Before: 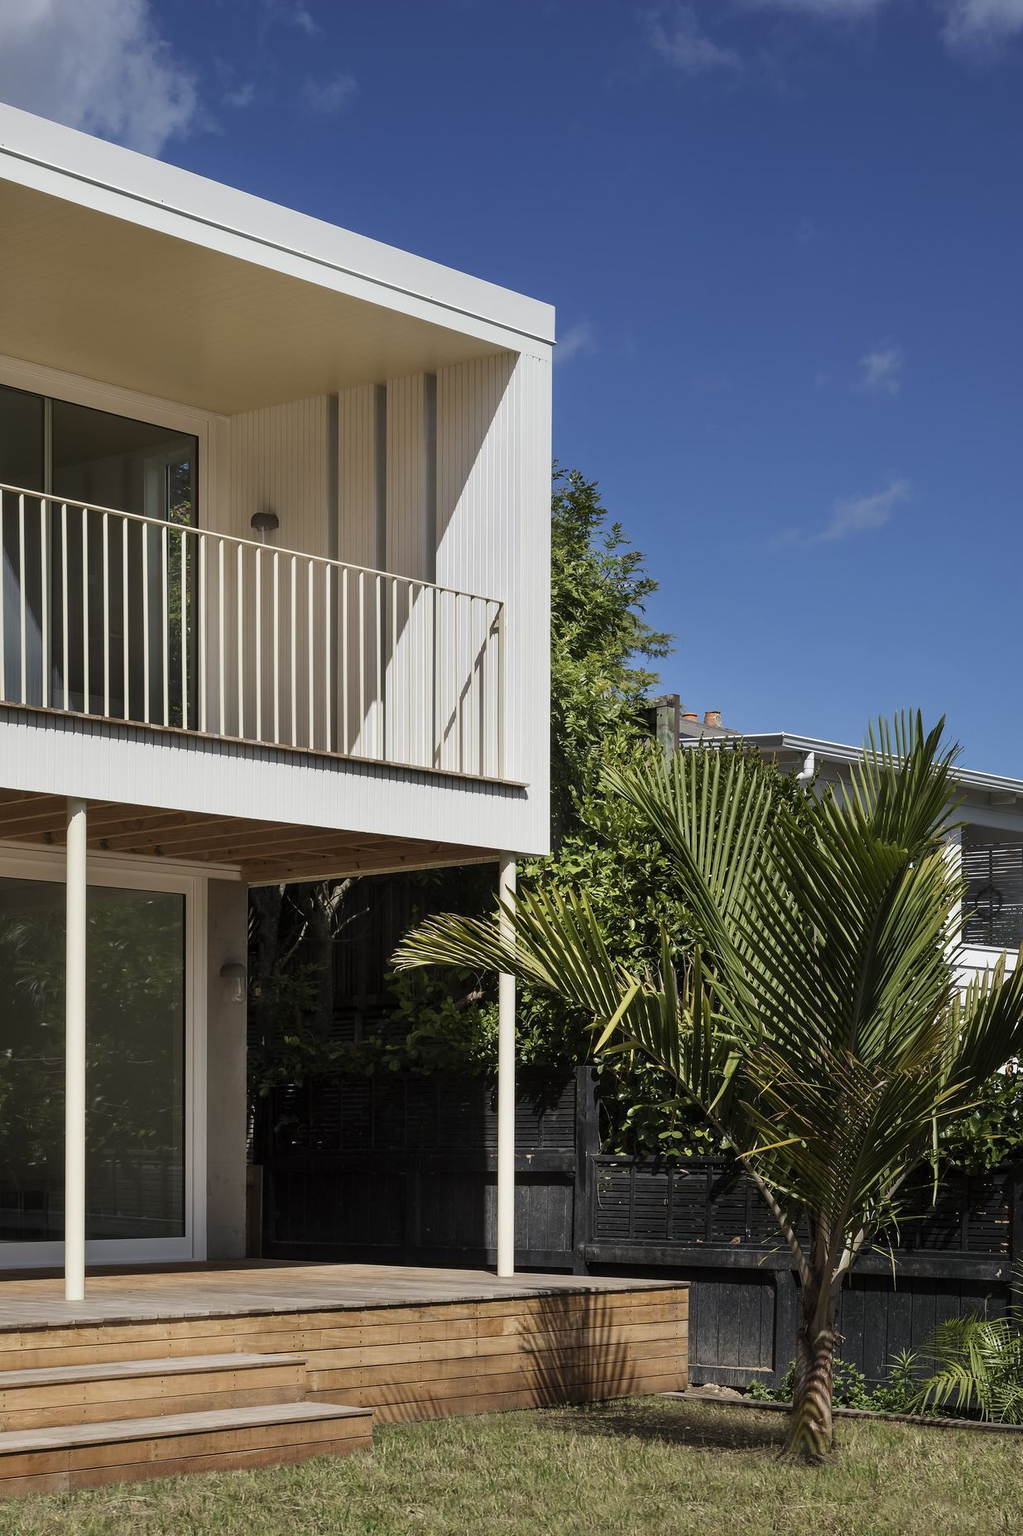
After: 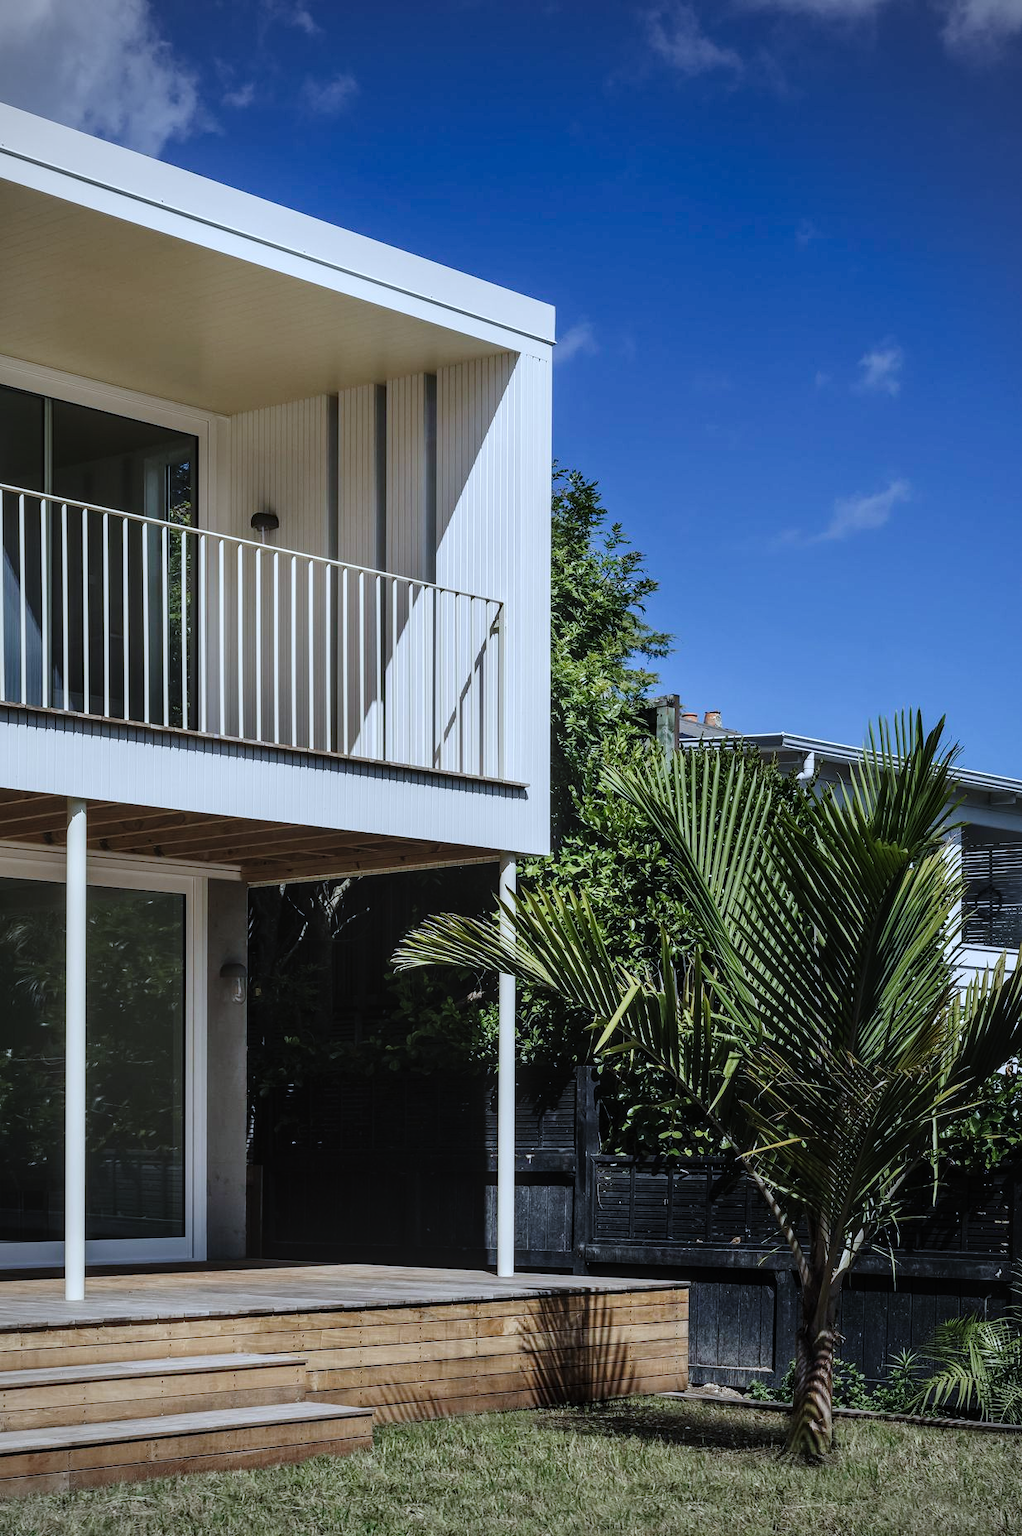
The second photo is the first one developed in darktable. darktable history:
exposure: black level correction 0.001, exposure 0.016 EV, compensate highlight preservation false
vignetting: fall-off radius 60.97%
color calibration: x 0.381, y 0.391, temperature 4088.21 K, saturation algorithm version 1 (2020)
local contrast: on, module defaults
tone curve: curves: ch0 [(0, 0.023) (0.132, 0.075) (0.241, 0.178) (0.487, 0.491) (0.782, 0.8) (1, 0.989)]; ch1 [(0, 0) (0.396, 0.369) (0.467, 0.454) (0.498, 0.5) (0.518, 0.517) (0.57, 0.586) (0.619, 0.663) (0.692, 0.744) (1, 1)]; ch2 [(0, 0) (0.427, 0.416) (0.483, 0.481) (0.503, 0.503) (0.526, 0.527) (0.563, 0.573) (0.632, 0.667) (0.705, 0.737) (0.985, 0.966)], preserve colors none
